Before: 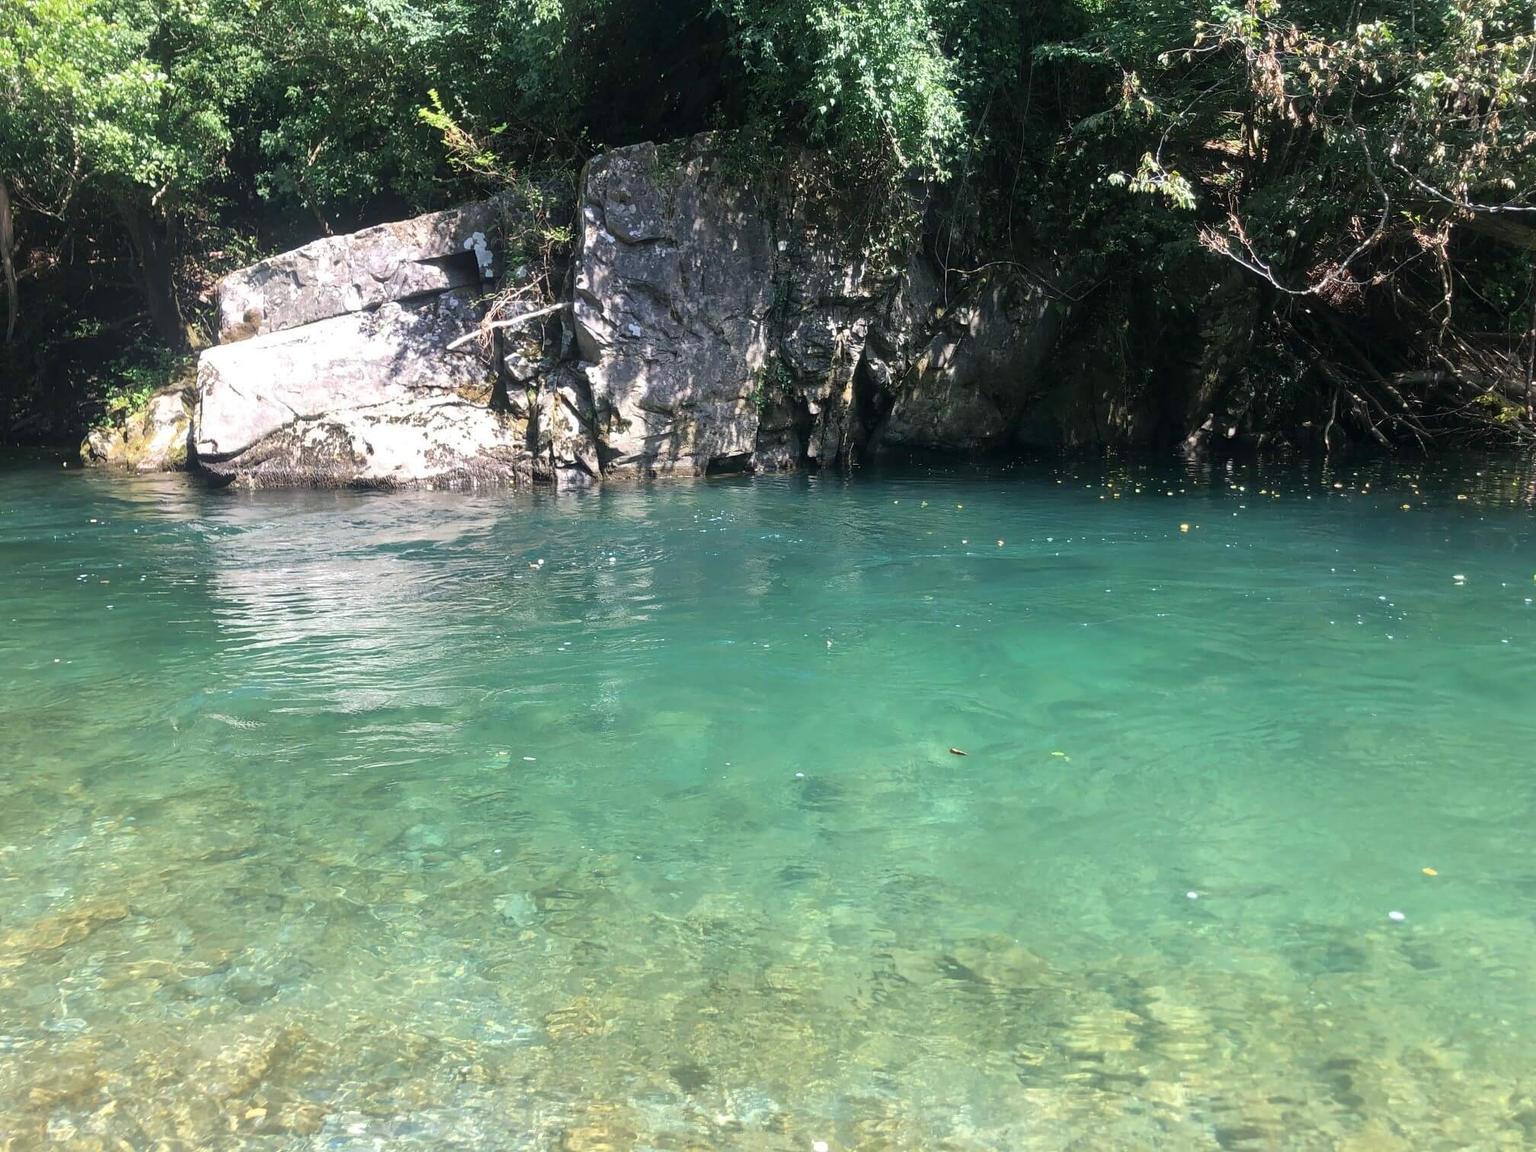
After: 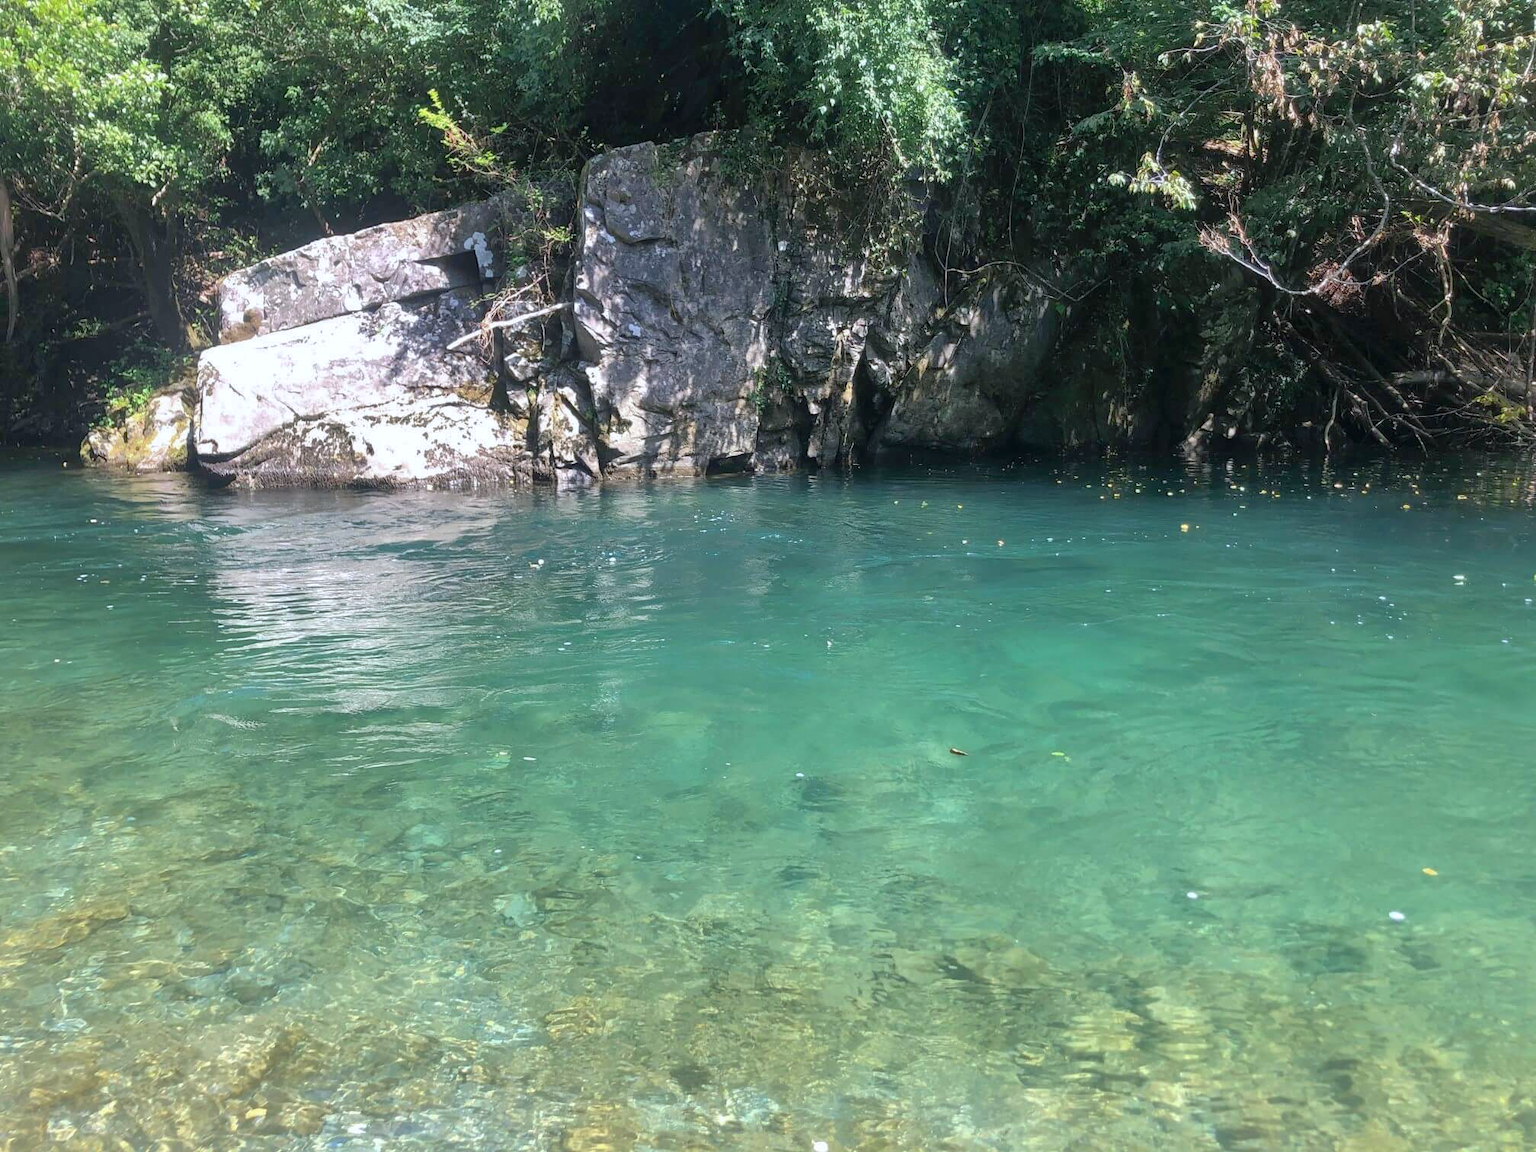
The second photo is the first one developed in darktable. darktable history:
shadows and highlights: on, module defaults
white balance: red 0.983, blue 1.036
